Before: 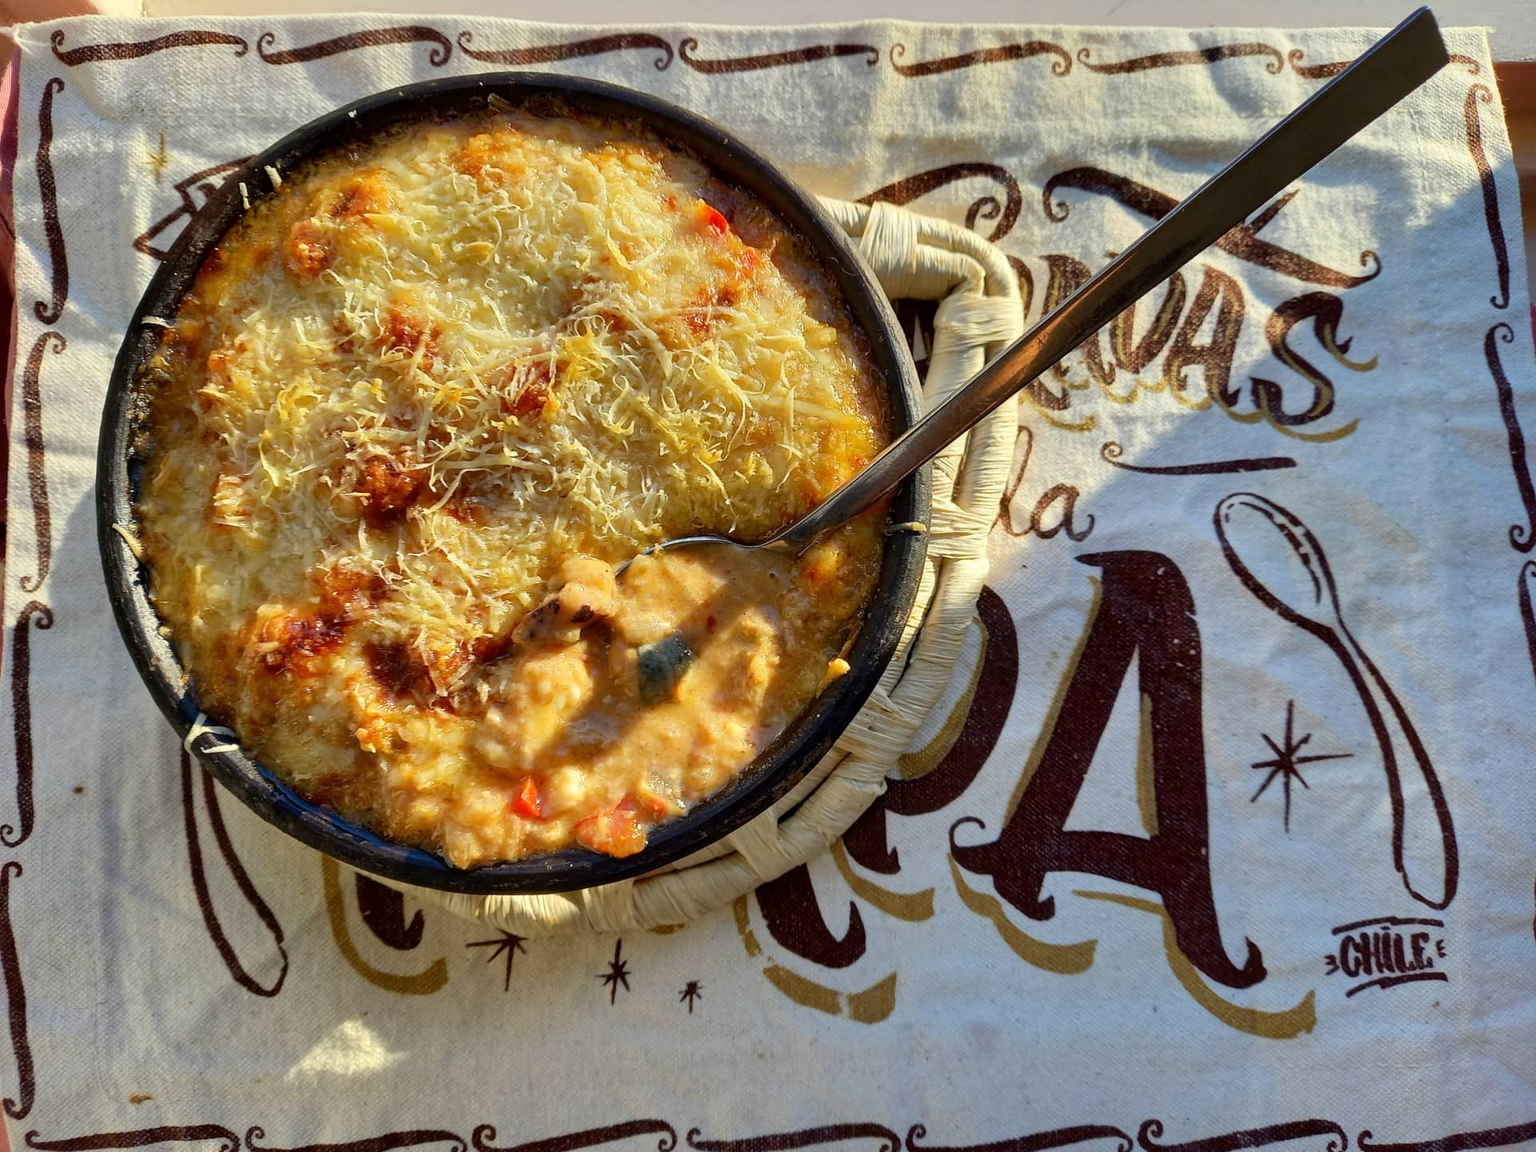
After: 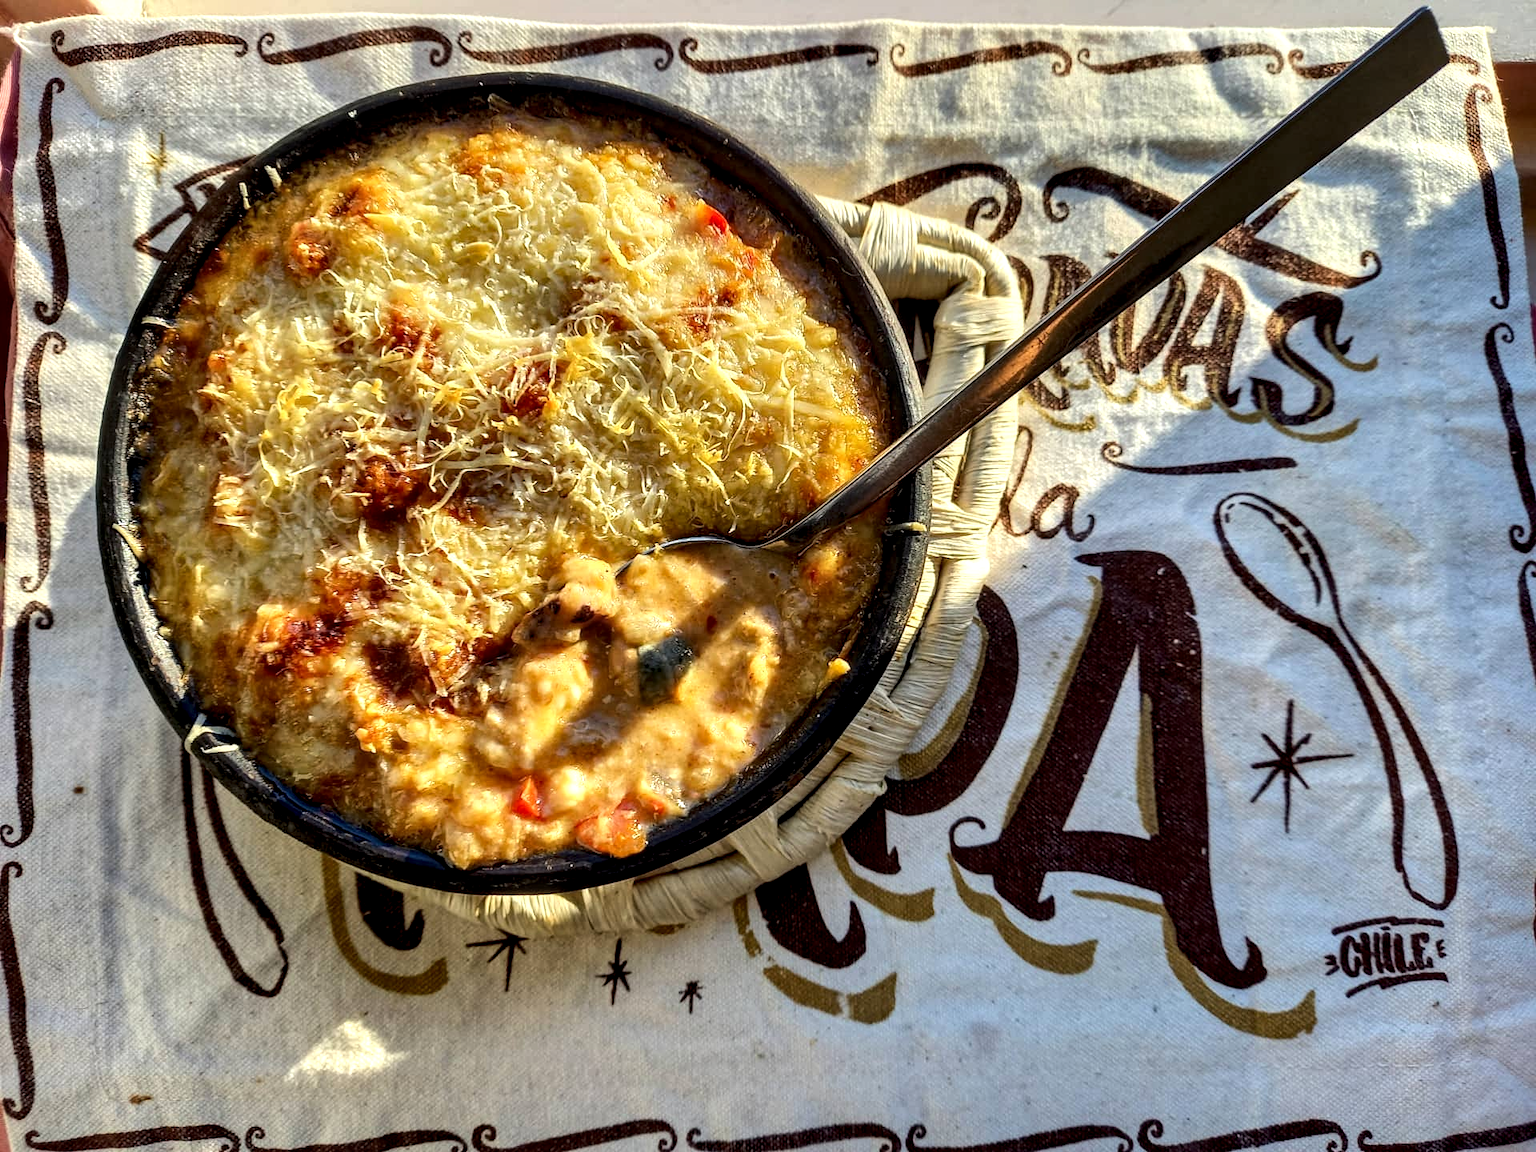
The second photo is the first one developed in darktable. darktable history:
local contrast: detail 144%
tone equalizer: -8 EV -0.417 EV, -7 EV -0.389 EV, -6 EV -0.333 EV, -5 EV -0.222 EV, -3 EV 0.222 EV, -2 EV 0.333 EV, -1 EV 0.389 EV, +0 EV 0.417 EV, edges refinement/feathering 500, mask exposure compensation -1.57 EV, preserve details no
